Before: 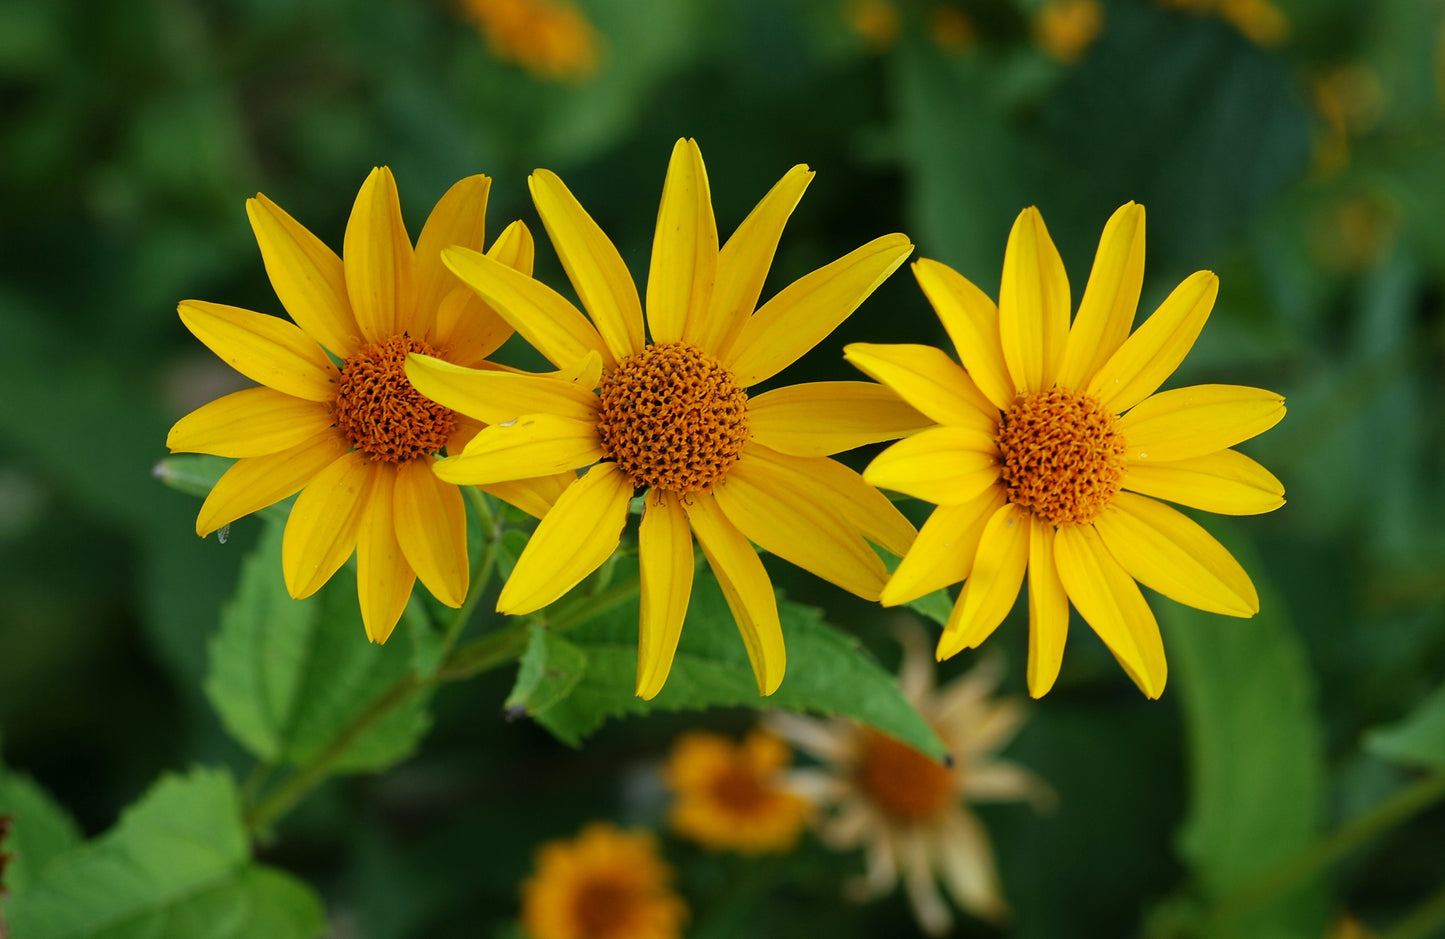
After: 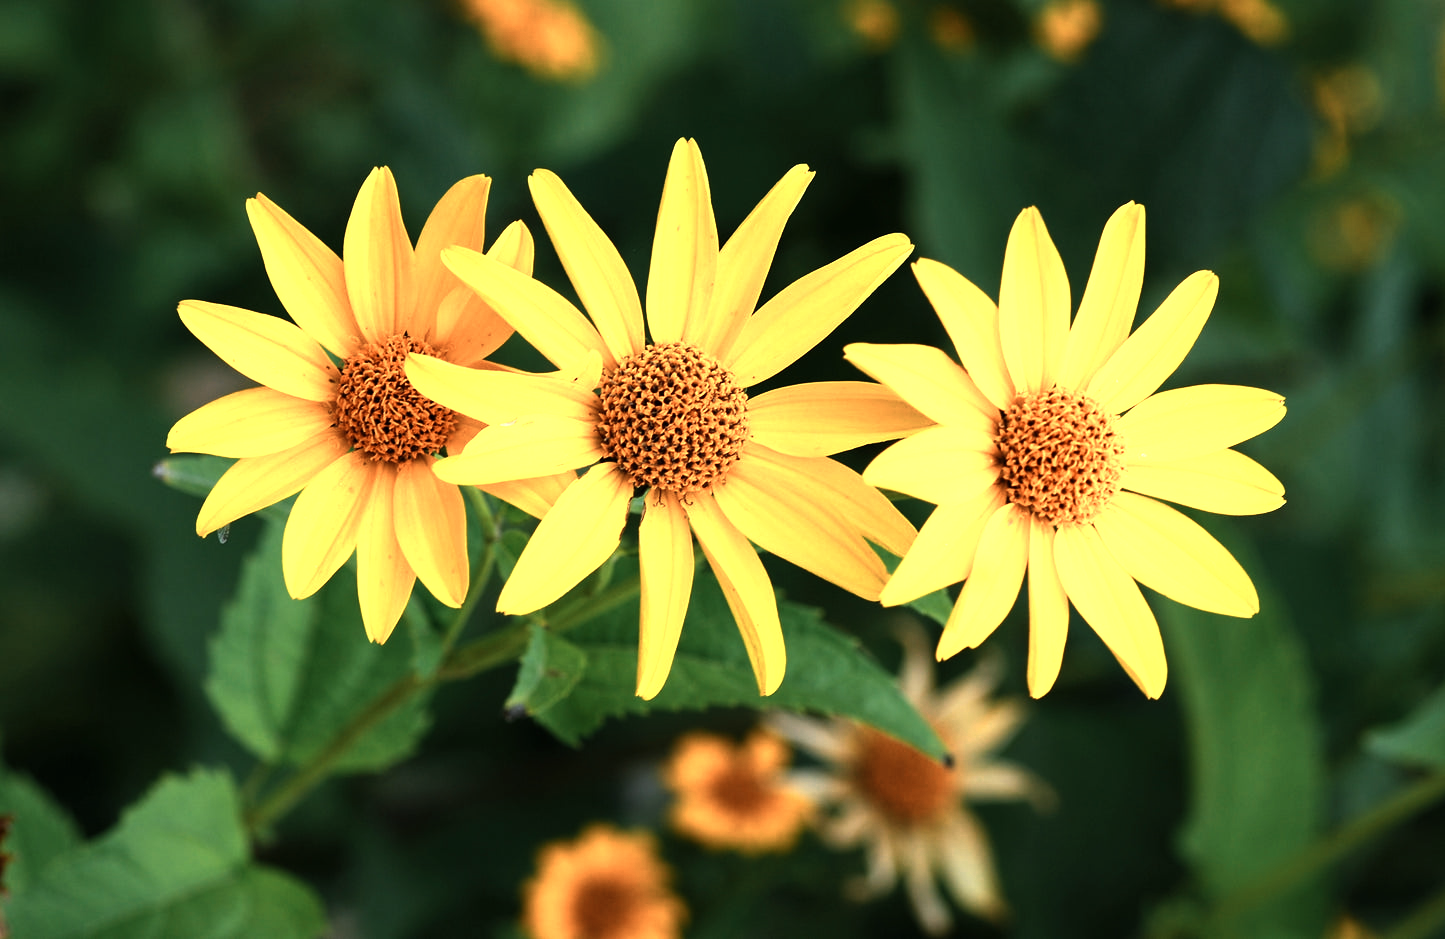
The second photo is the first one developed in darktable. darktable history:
tone equalizer: -8 EV -0.417 EV, -7 EV -0.389 EV, -6 EV -0.333 EV, -5 EV -0.222 EV, -3 EV 0.222 EV, -2 EV 0.333 EV, -1 EV 0.389 EV, +0 EV 0.417 EV, edges refinement/feathering 500, mask exposure compensation -1.57 EV, preserve details no
color zones: curves: ch0 [(0.018, 0.548) (0.197, 0.654) (0.425, 0.447) (0.605, 0.658) (0.732, 0.579)]; ch1 [(0.105, 0.531) (0.224, 0.531) (0.386, 0.39) (0.618, 0.456) (0.732, 0.456) (0.956, 0.421)]; ch2 [(0.039, 0.583) (0.215, 0.465) (0.399, 0.544) (0.465, 0.548) (0.614, 0.447) (0.724, 0.43) (0.882, 0.623) (0.956, 0.632)]
